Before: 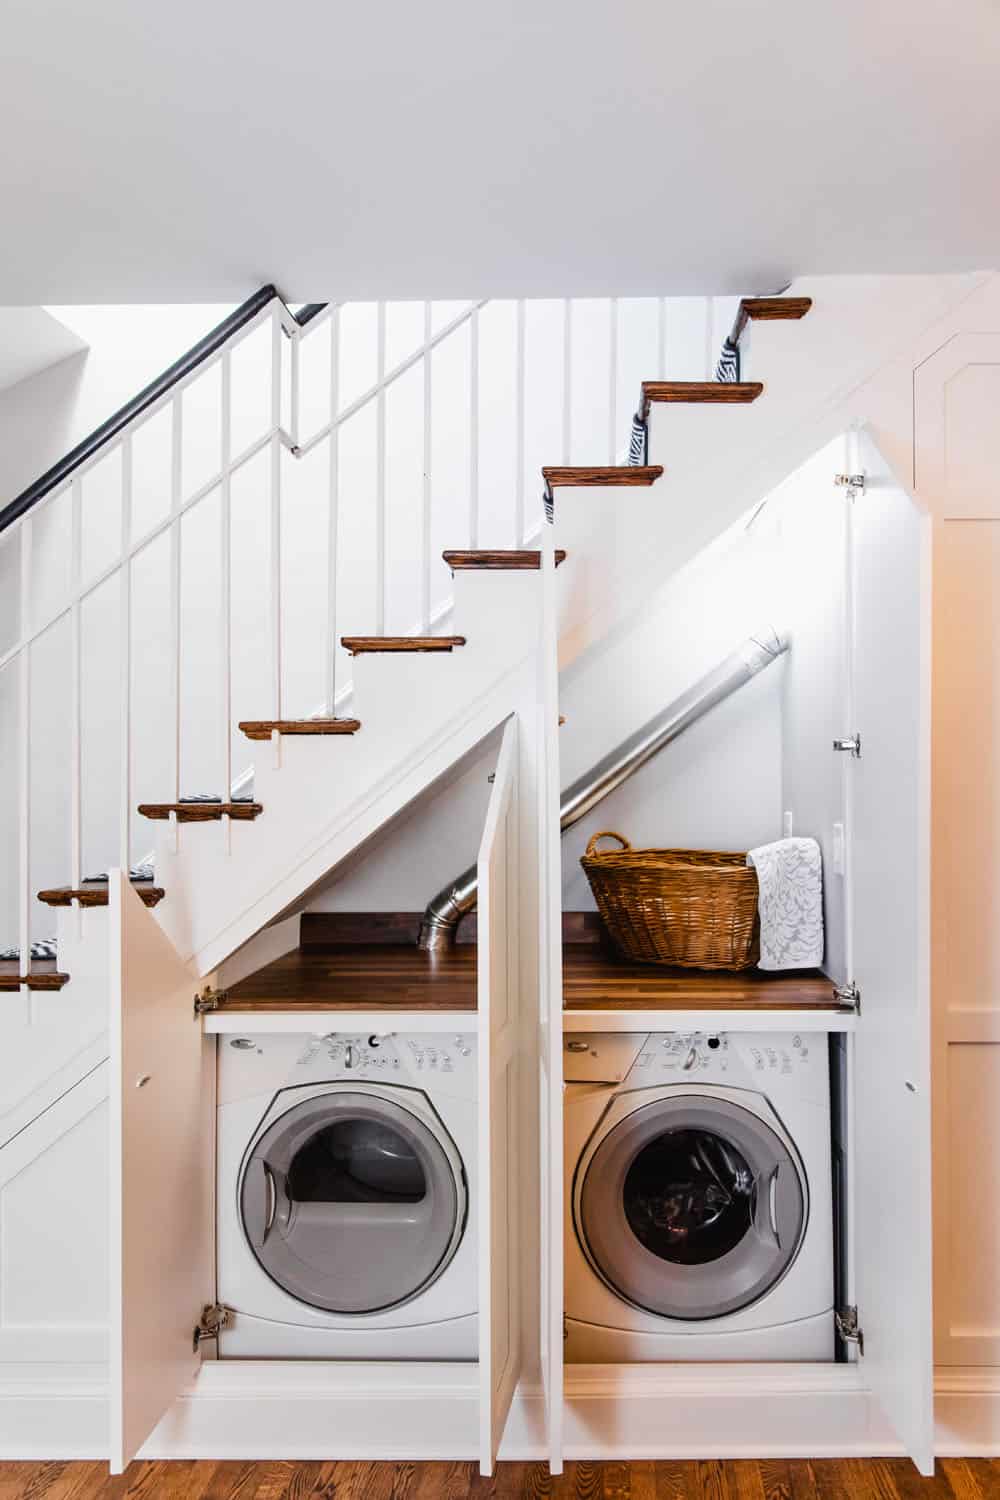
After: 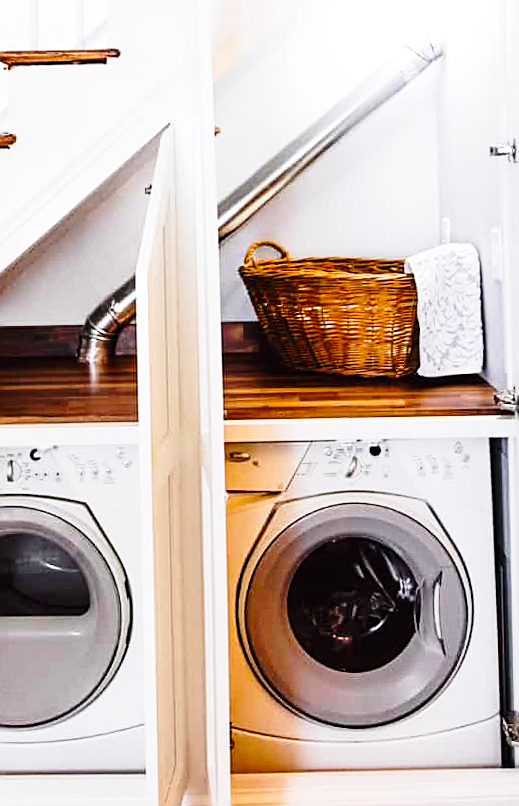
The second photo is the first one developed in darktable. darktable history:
rotate and perspective: rotation -1°, crop left 0.011, crop right 0.989, crop top 0.025, crop bottom 0.975
sharpen: on, module defaults
color balance: lift [1, 1, 0.999, 1.001], gamma [1, 1.003, 1.005, 0.995], gain [1, 0.992, 0.988, 1.012], contrast 5%, output saturation 110%
grain: coarseness 0.09 ISO, strength 10%
crop: left 34.479%, top 38.822%, right 13.718%, bottom 5.172%
base curve: curves: ch0 [(0, 0) (0.028, 0.03) (0.121, 0.232) (0.46, 0.748) (0.859, 0.968) (1, 1)], preserve colors none
